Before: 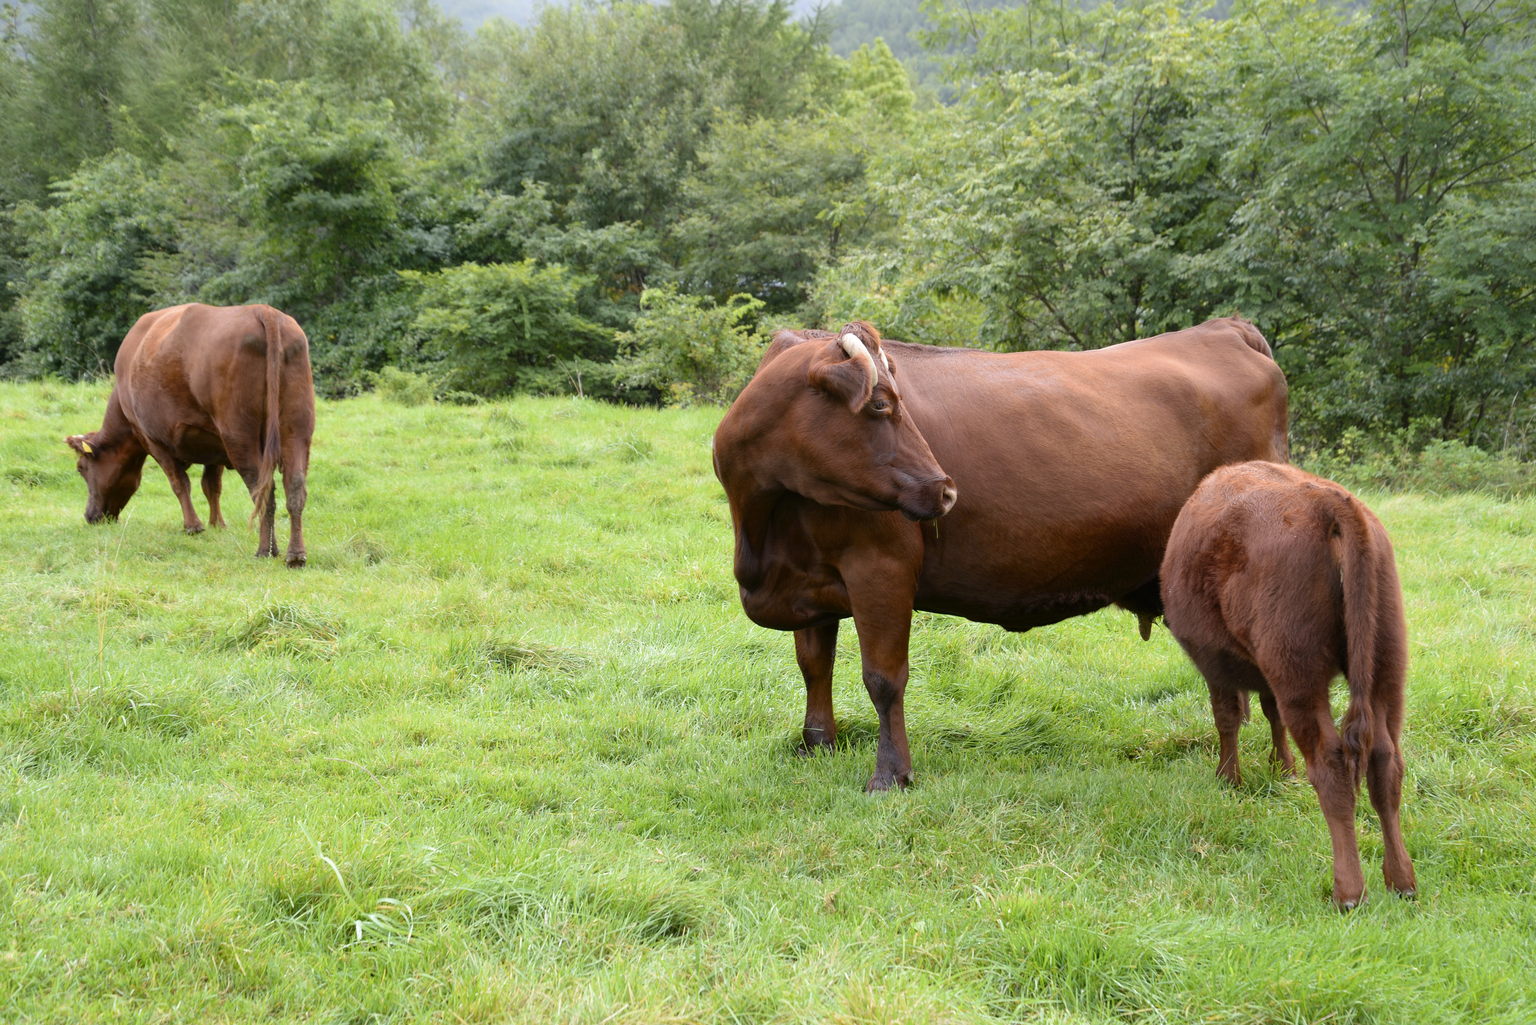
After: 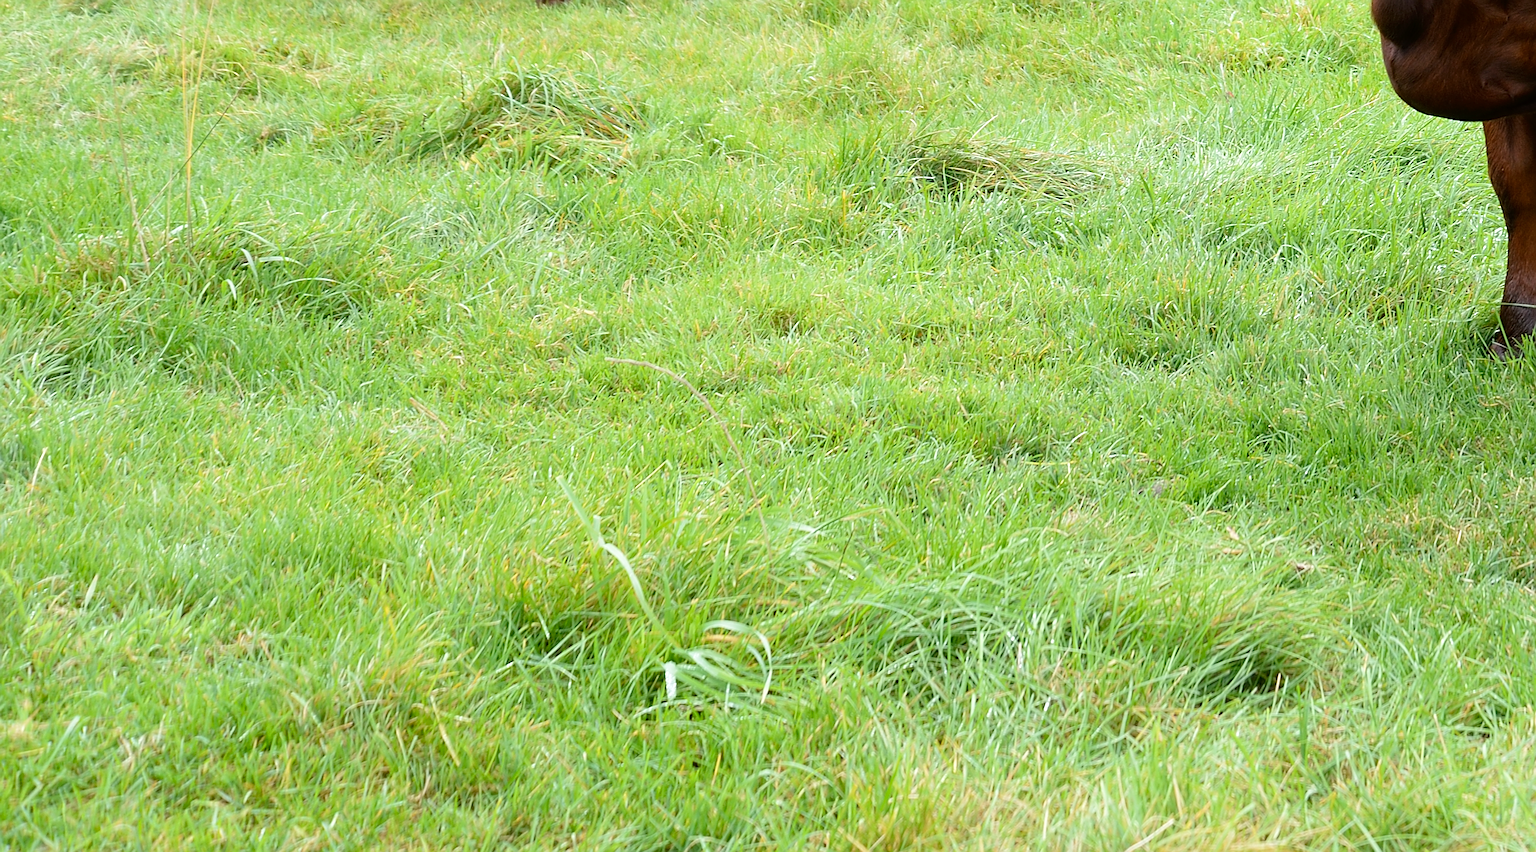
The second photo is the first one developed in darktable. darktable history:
crop and rotate: top 55.246%, right 46.476%, bottom 0.223%
sharpen: amount 0.897
